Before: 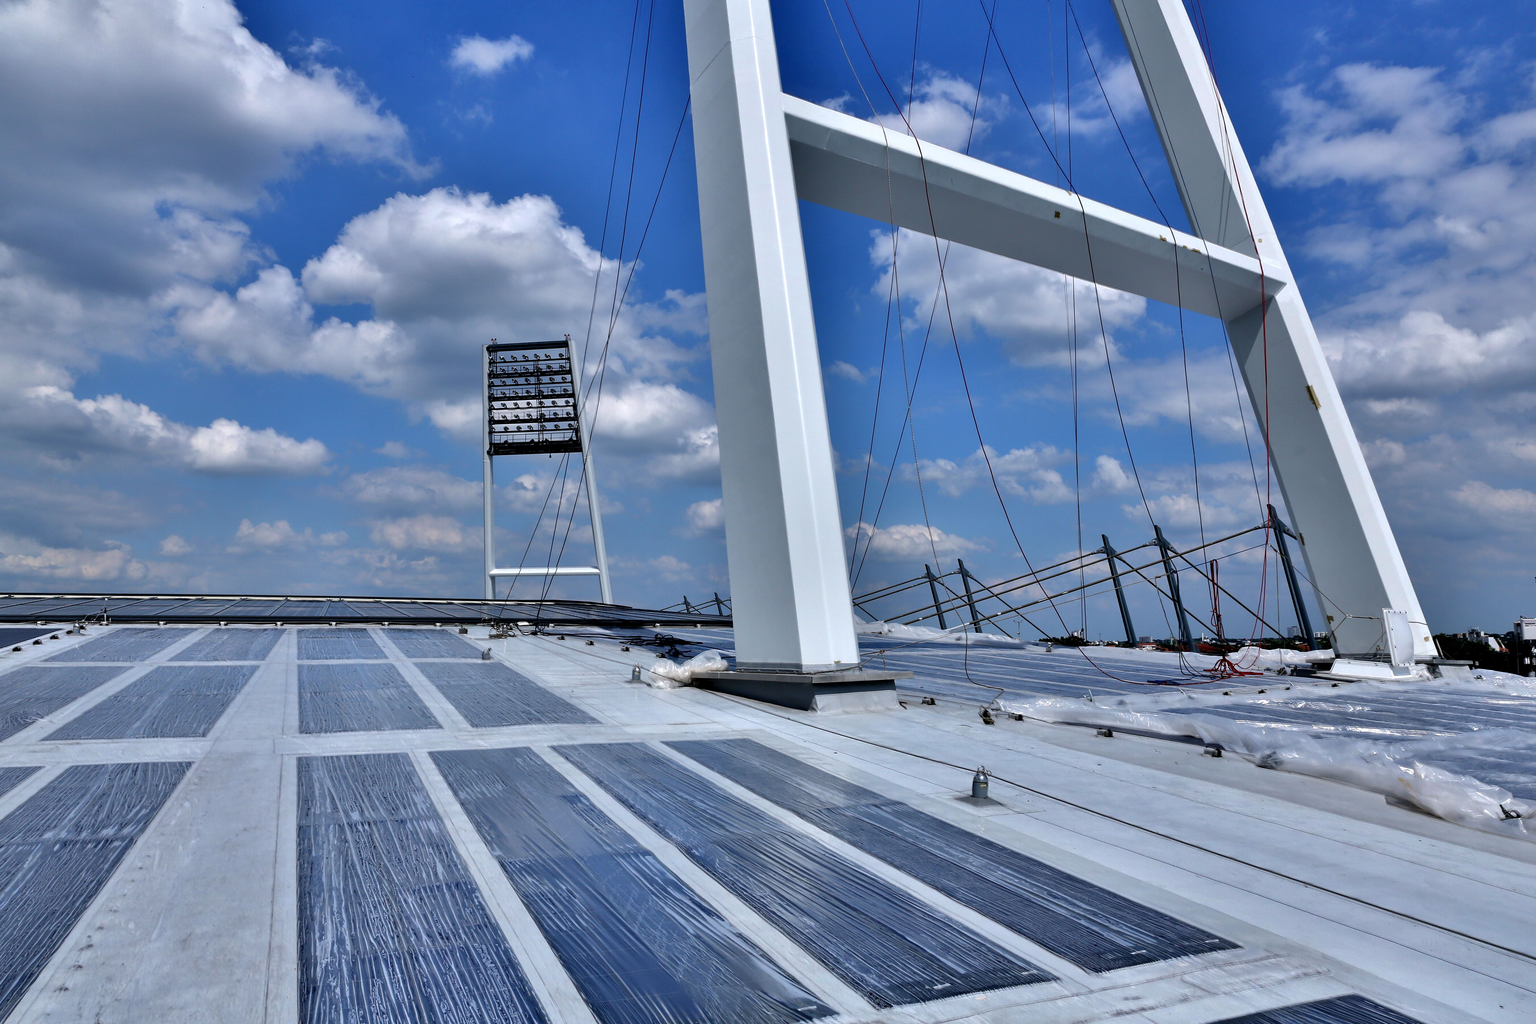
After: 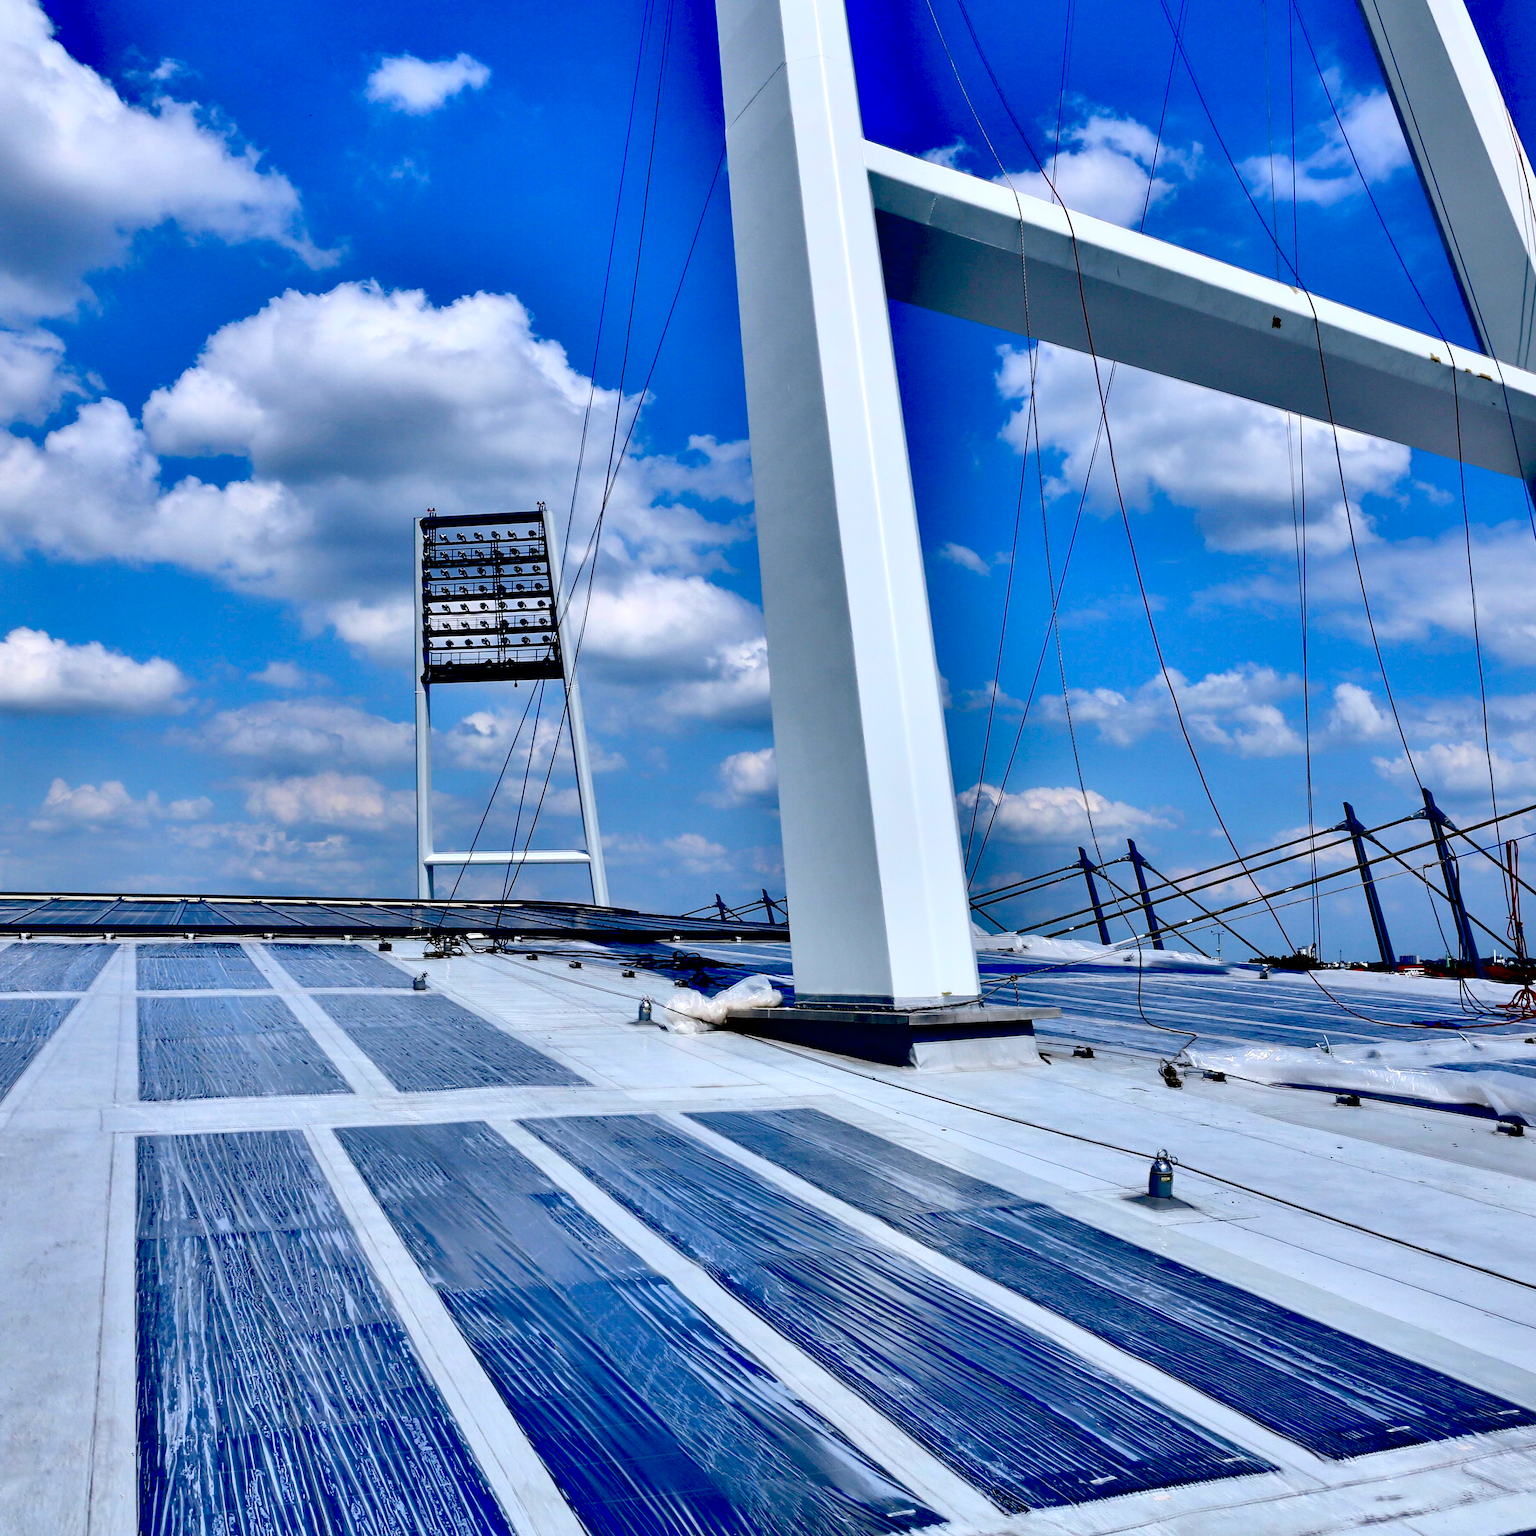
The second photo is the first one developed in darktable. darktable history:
exposure: black level correction 0.057, compensate exposure bias true, compensate highlight preservation false
contrast brightness saturation: contrast 0.197, brightness 0.169, saturation 0.227
crop and rotate: left 13.471%, right 19.869%
